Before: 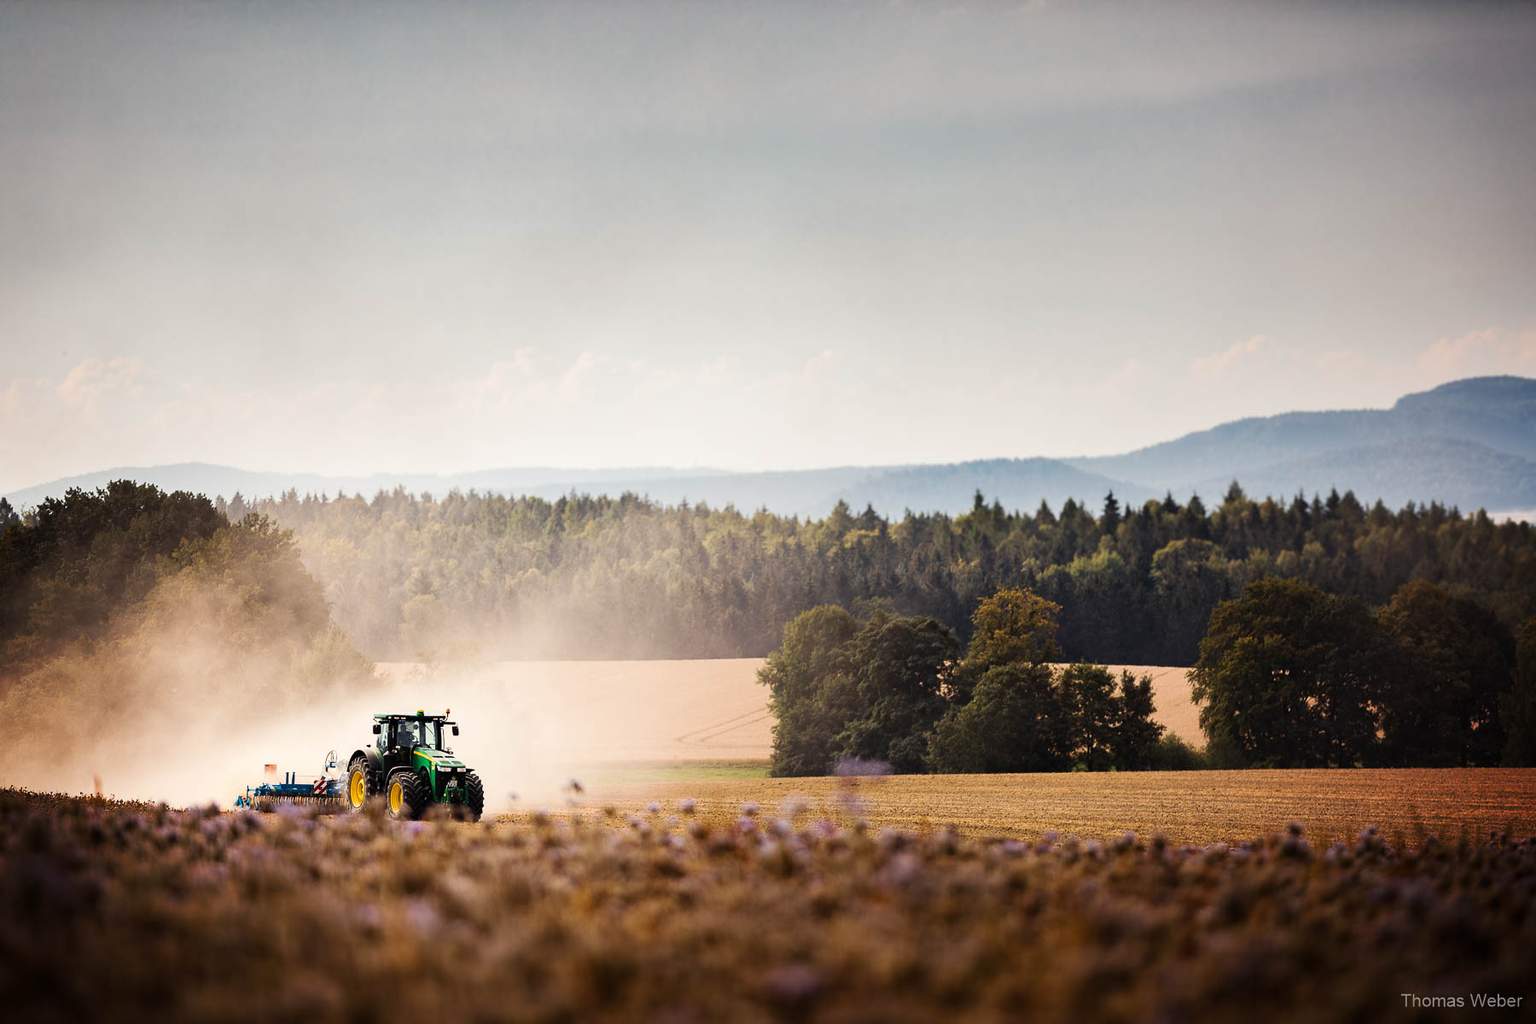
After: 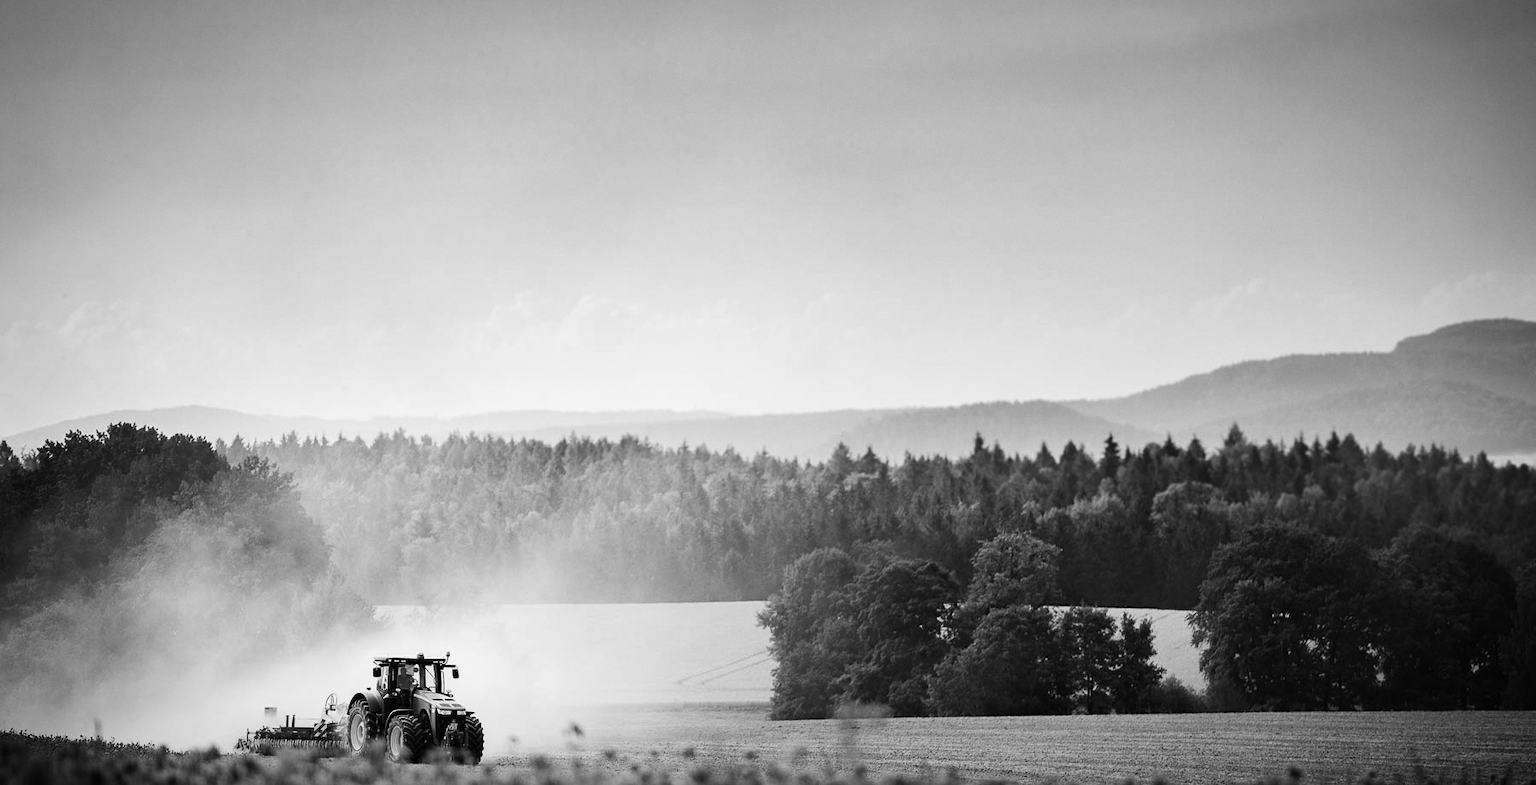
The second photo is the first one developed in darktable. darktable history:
monochrome: on, module defaults
grain: coarseness 0.09 ISO, strength 10%
vignetting: fall-off start 80.87%, fall-off radius 61.59%, brightness -0.384, saturation 0.007, center (0, 0.007), automatic ratio true, width/height ratio 1.418
crop: top 5.667%, bottom 17.637%
